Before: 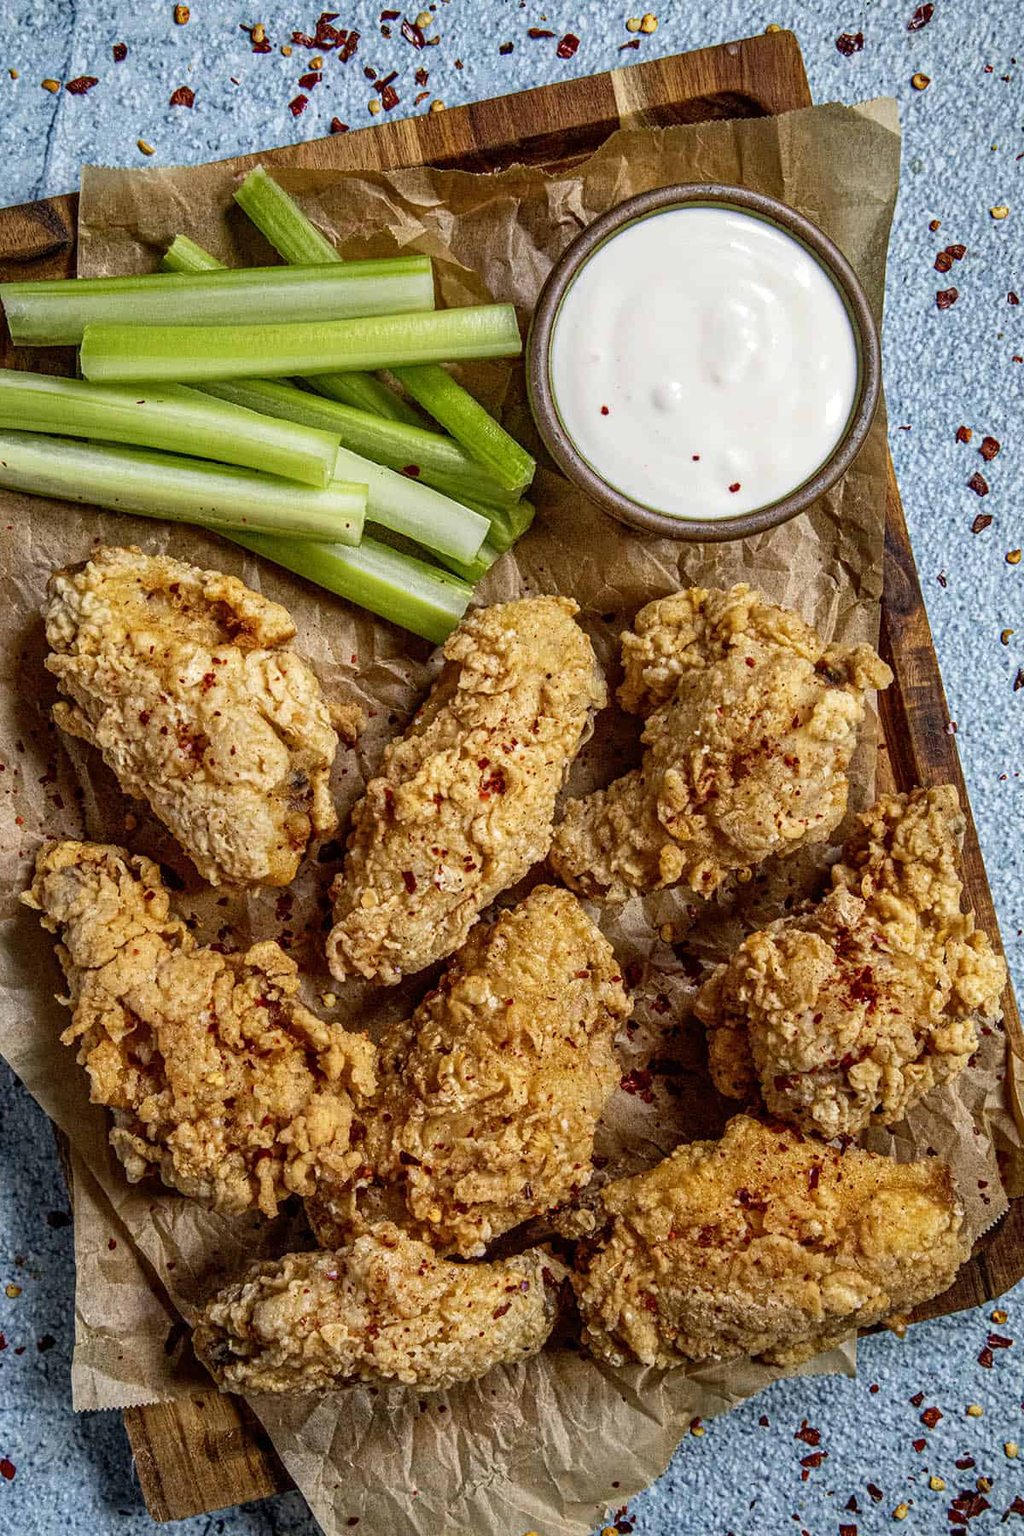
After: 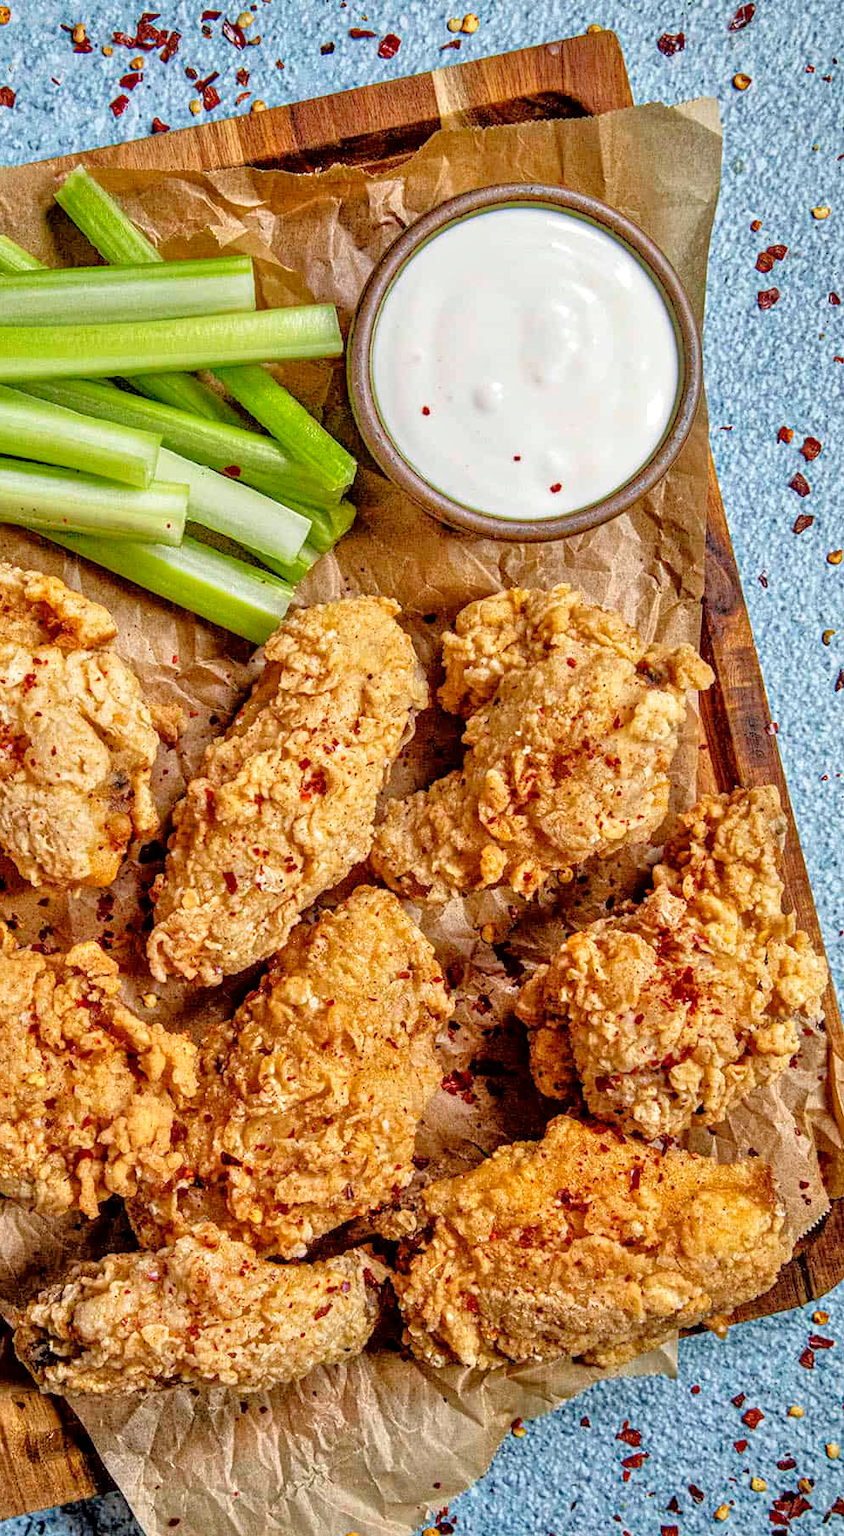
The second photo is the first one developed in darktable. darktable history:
crop: left 17.582%, bottom 0.031%
tone equalizer: -7 EV 0.15 EV, -6 EV 0.6 EV, -5 EV 1.15 EV, -4 EV 1.33 EV, -3 EV 1.15 EV, -2 EV 0.6 EV, -1 EV 0.15 EV, mask exposure compensation -0.5 EV
